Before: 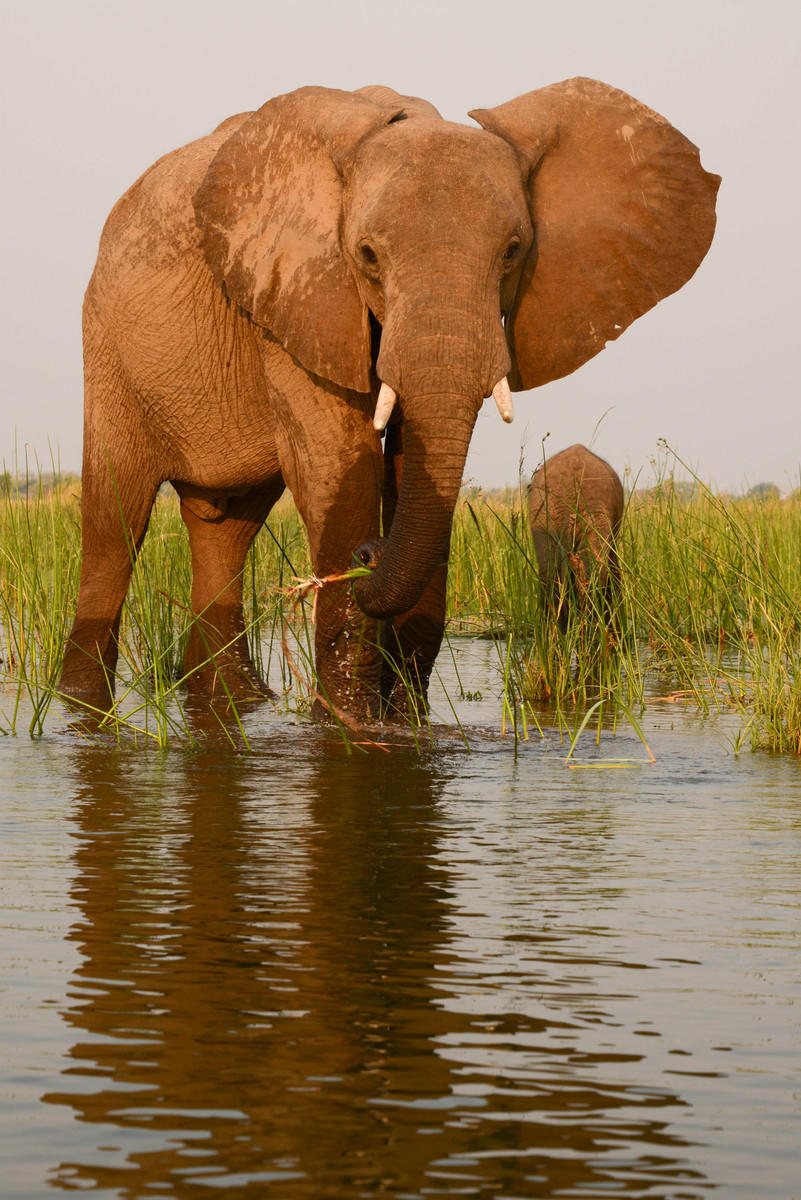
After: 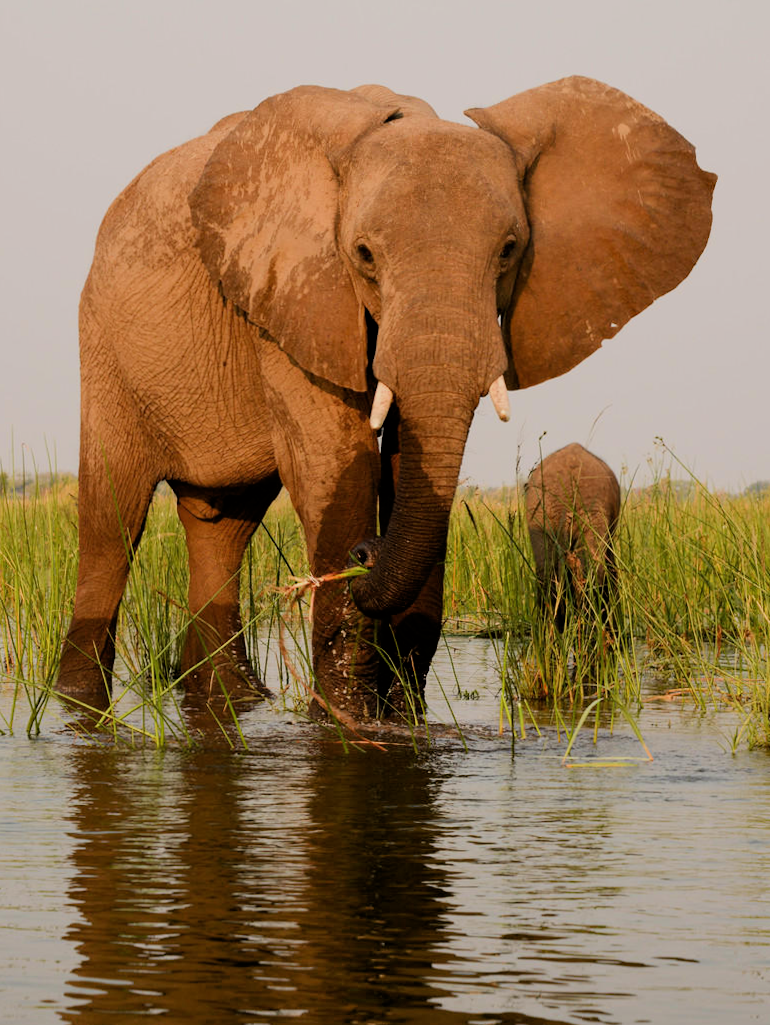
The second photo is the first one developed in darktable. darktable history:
crop and rotate: angle 0.124°, left 0.331%, right 3.168%, bottom 14.232%
filmic rgb: black relative exposure -5.03 EV, white relative exposure 3.96 EV, hardness 2.88, contrast 1.099, color science v6 (2022)
exposure: black level correction 0, compensate exposure bias true, compensate highlight preservation false
